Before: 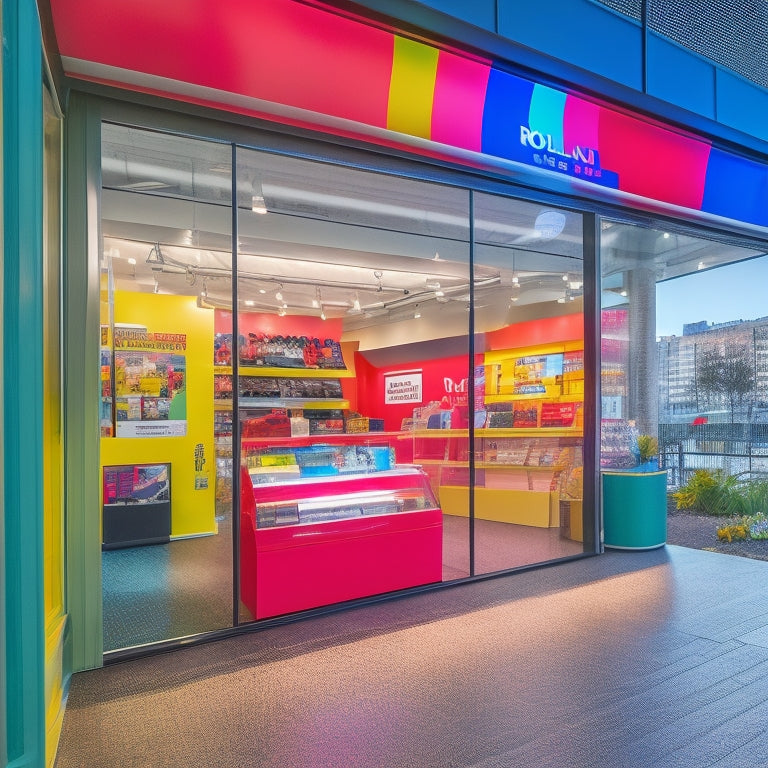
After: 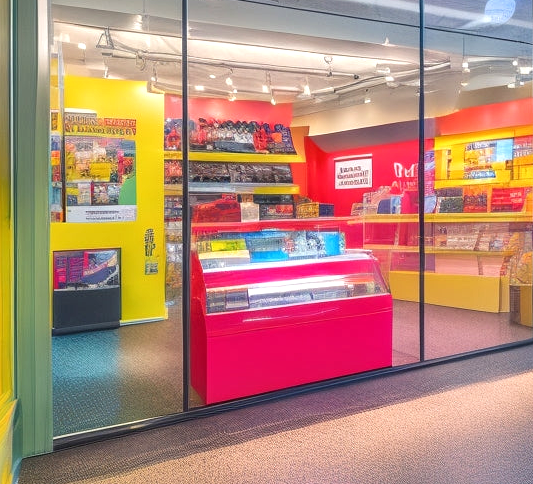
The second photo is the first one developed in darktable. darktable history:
local contrast: highlights 101%, shadows 100%, detail 119%, midtone range 0.2
exposure: exposure 0.299 EV, compensate highlight preservation false
crop: left 6.569%, top 28.011%, right 24.016%, bottom 8.892%
